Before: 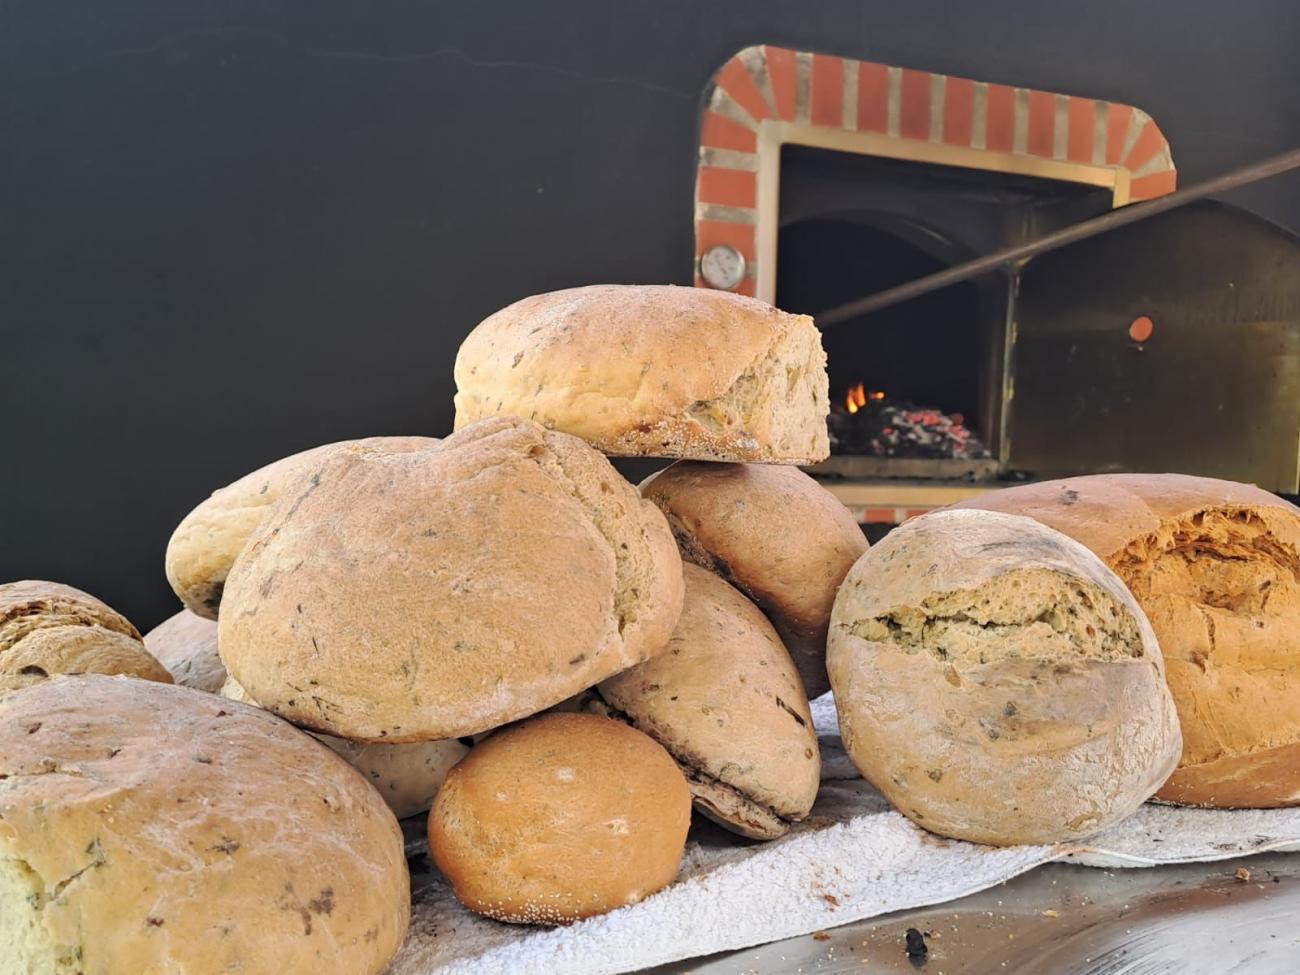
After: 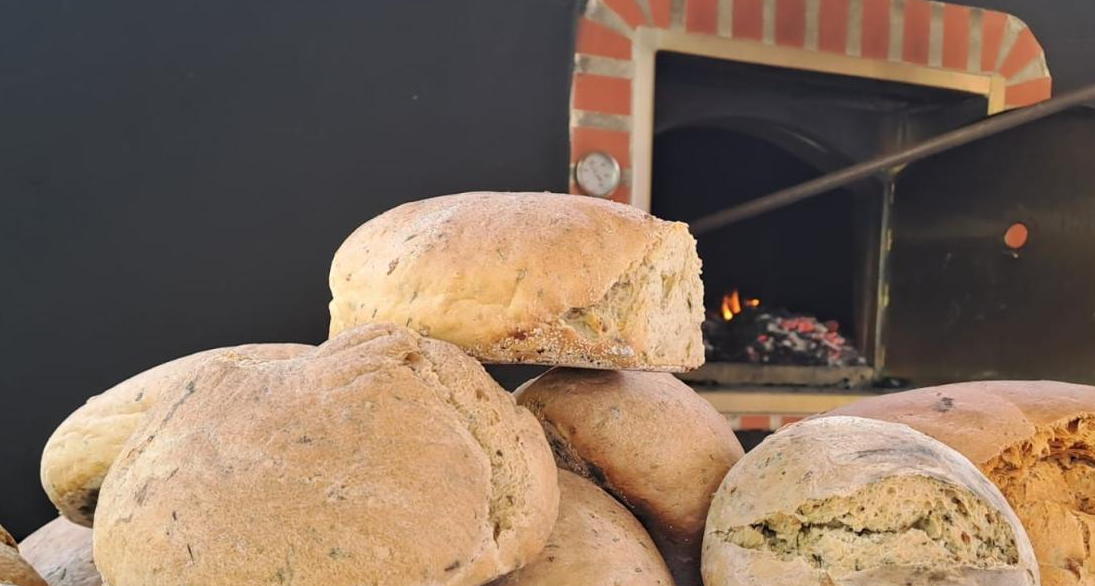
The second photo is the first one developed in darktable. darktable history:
crop and rotate: left 9.685%, top 9.721%, right 6.009%, bottom 30.096%
